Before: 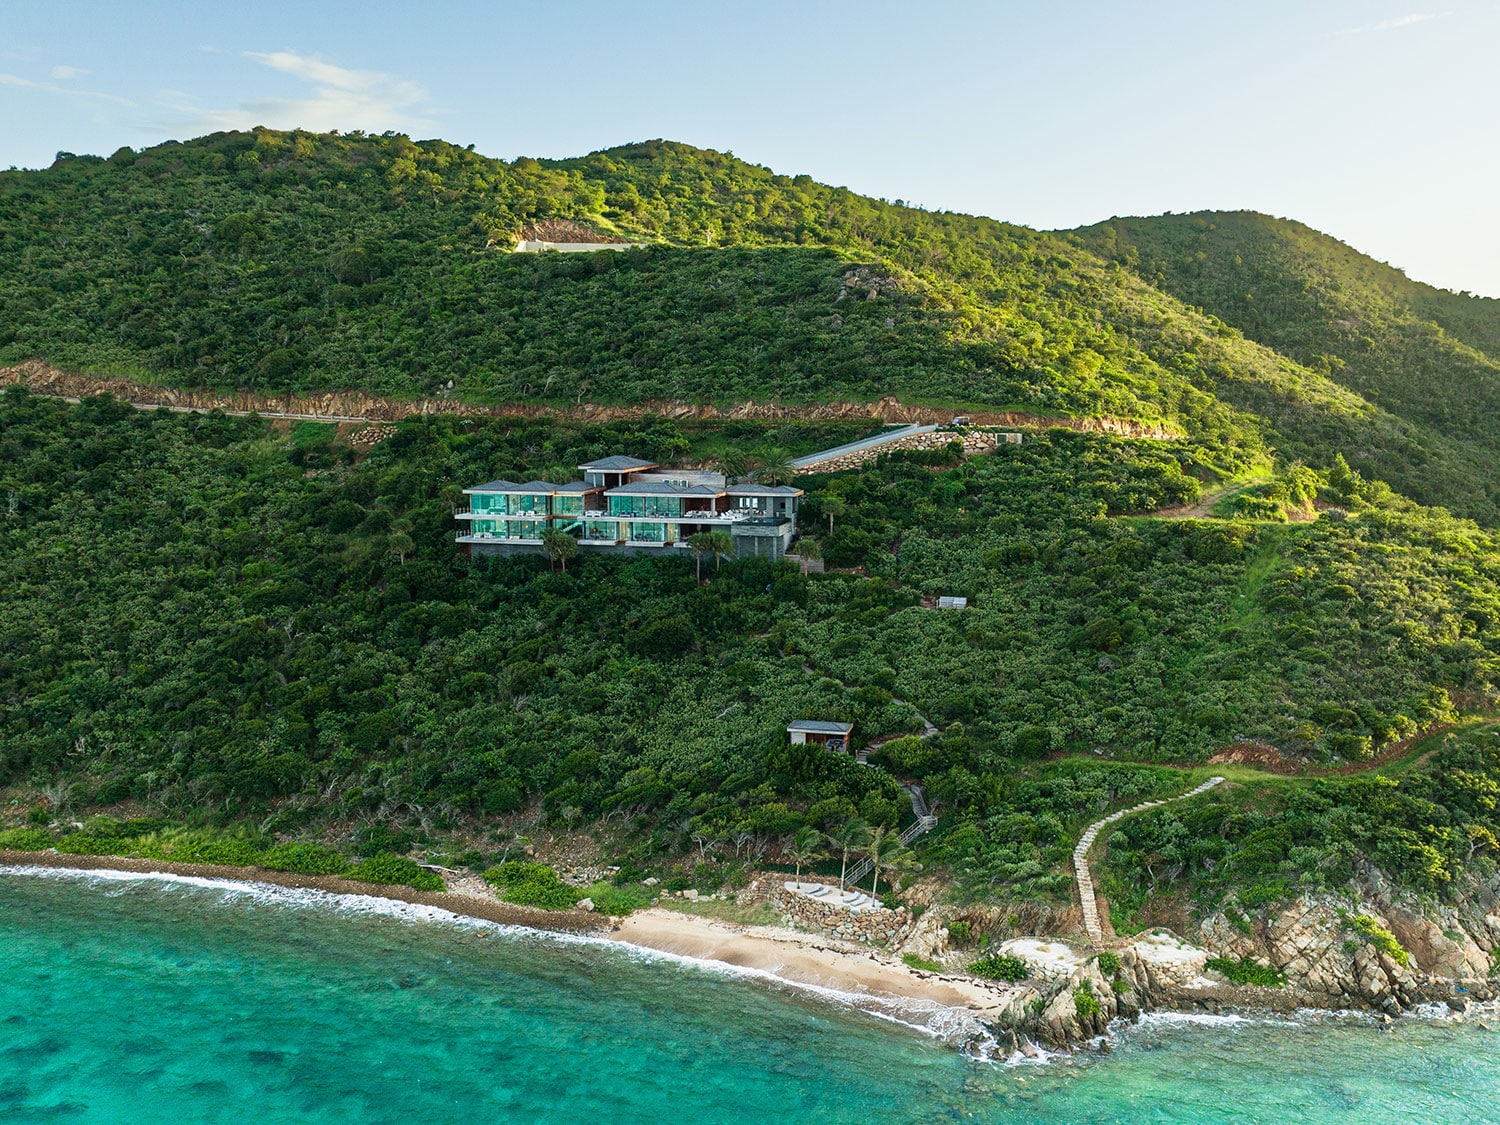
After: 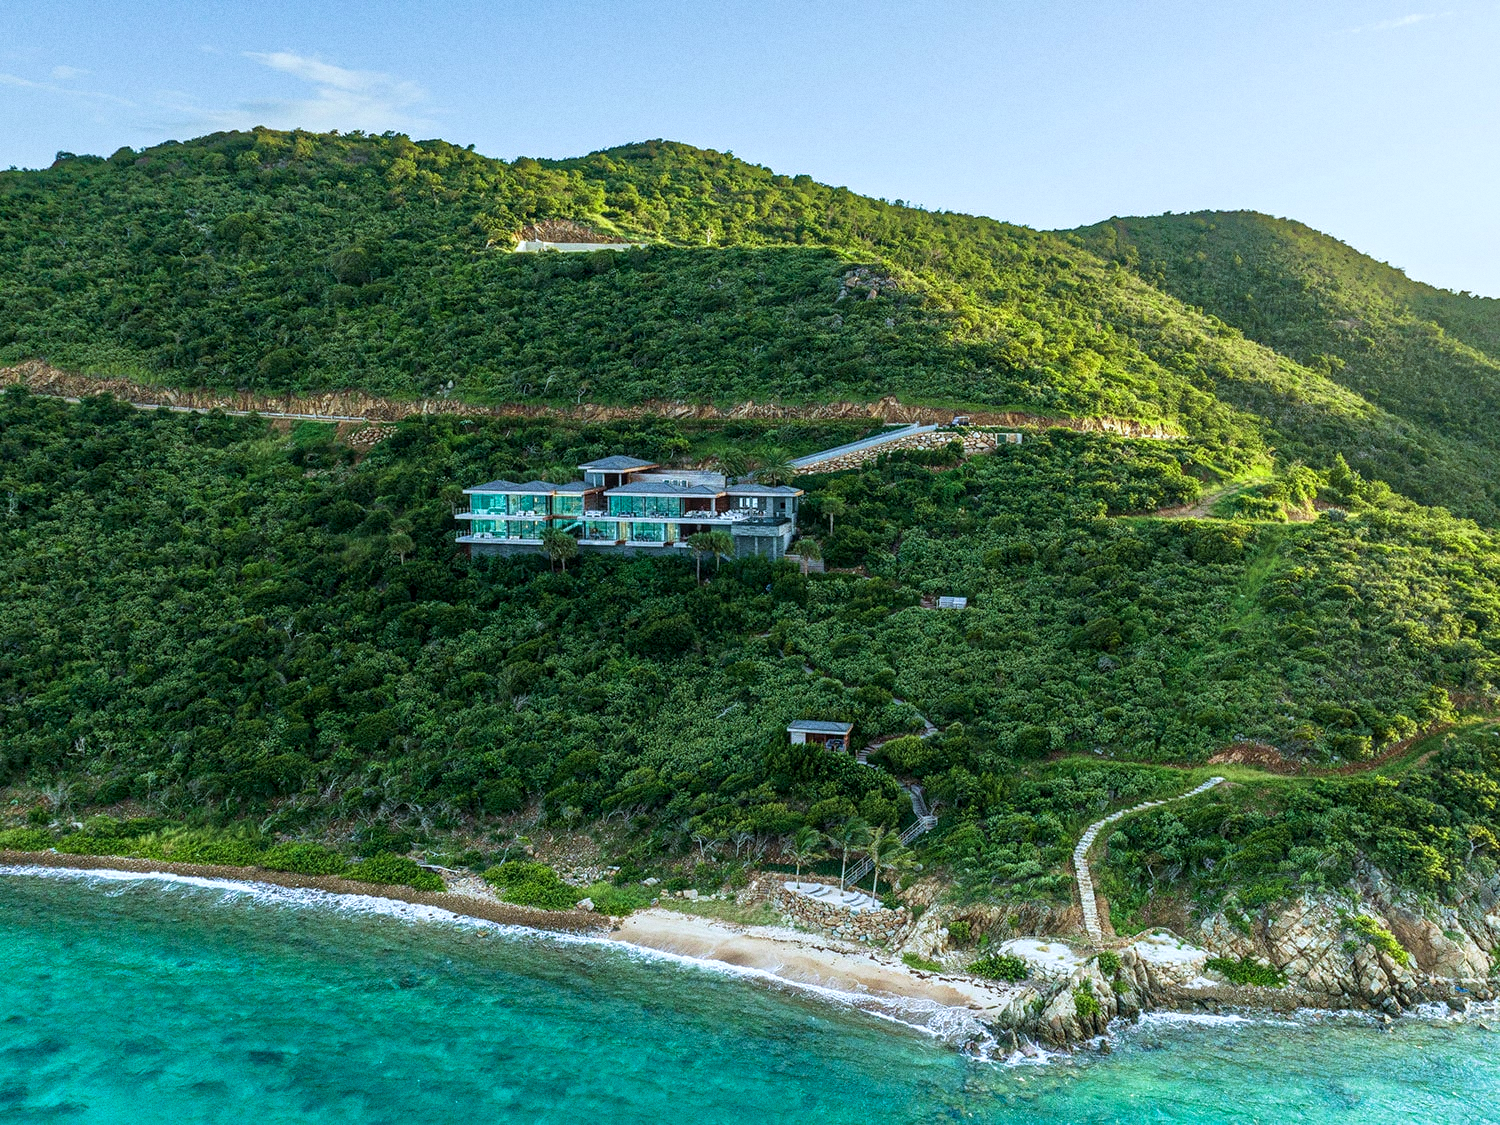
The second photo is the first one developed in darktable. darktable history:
local contrast: on, module defaults
grain: coarseness 0.09 ISO
white balance: red 0.924, blue 1.095
velvia: on, module defaults
